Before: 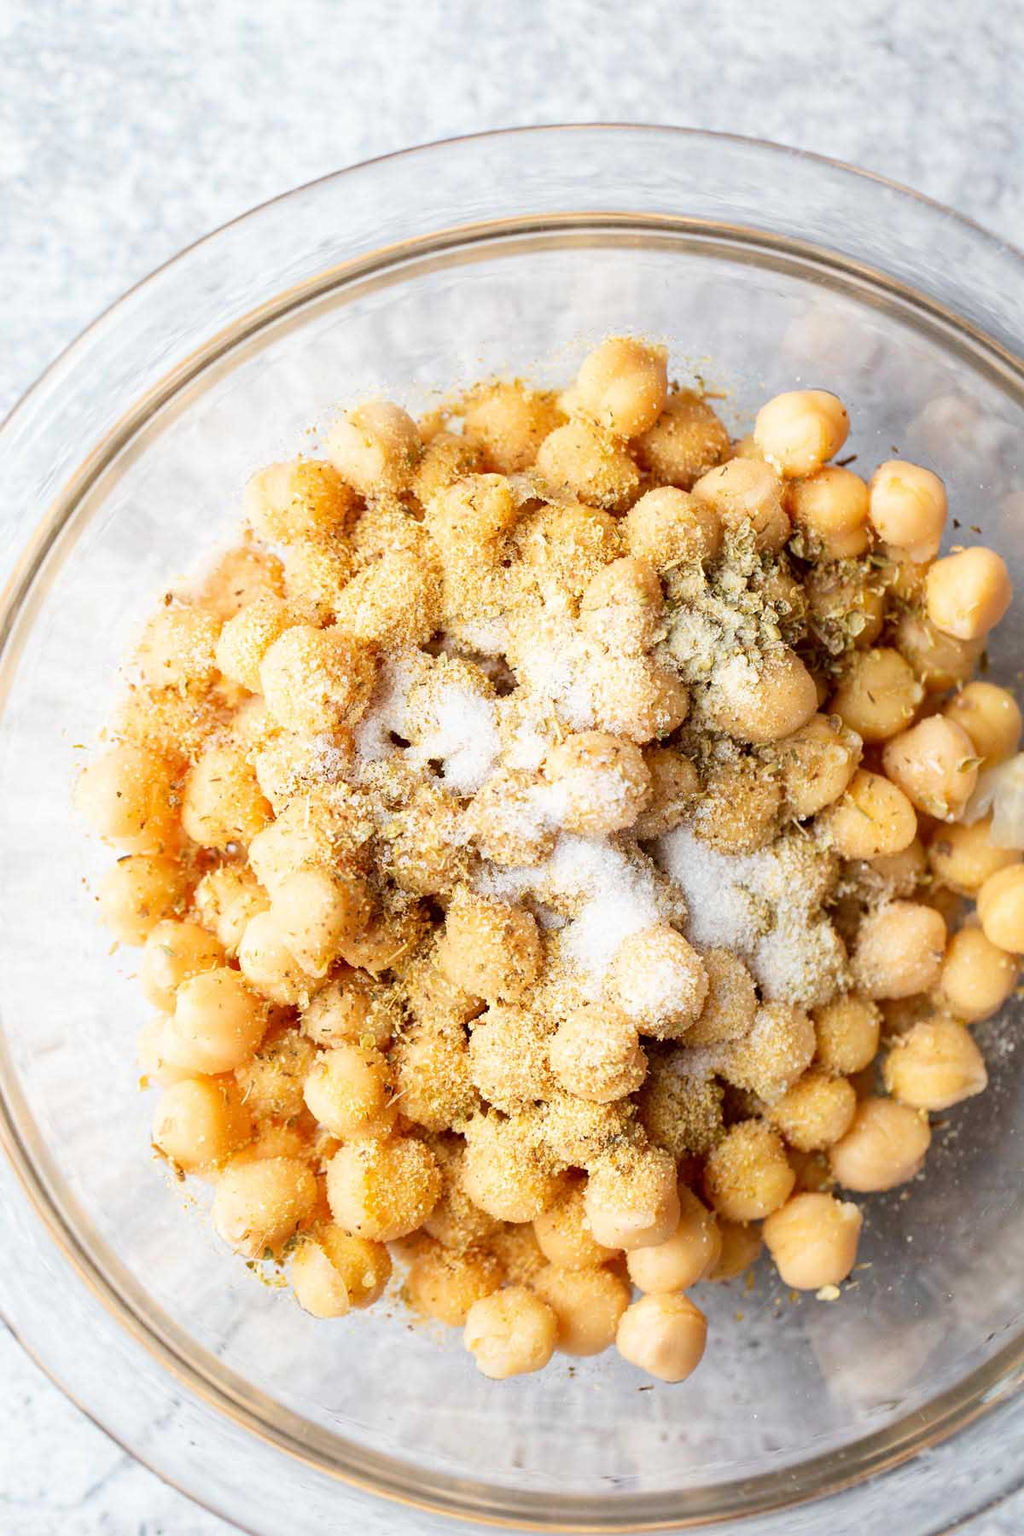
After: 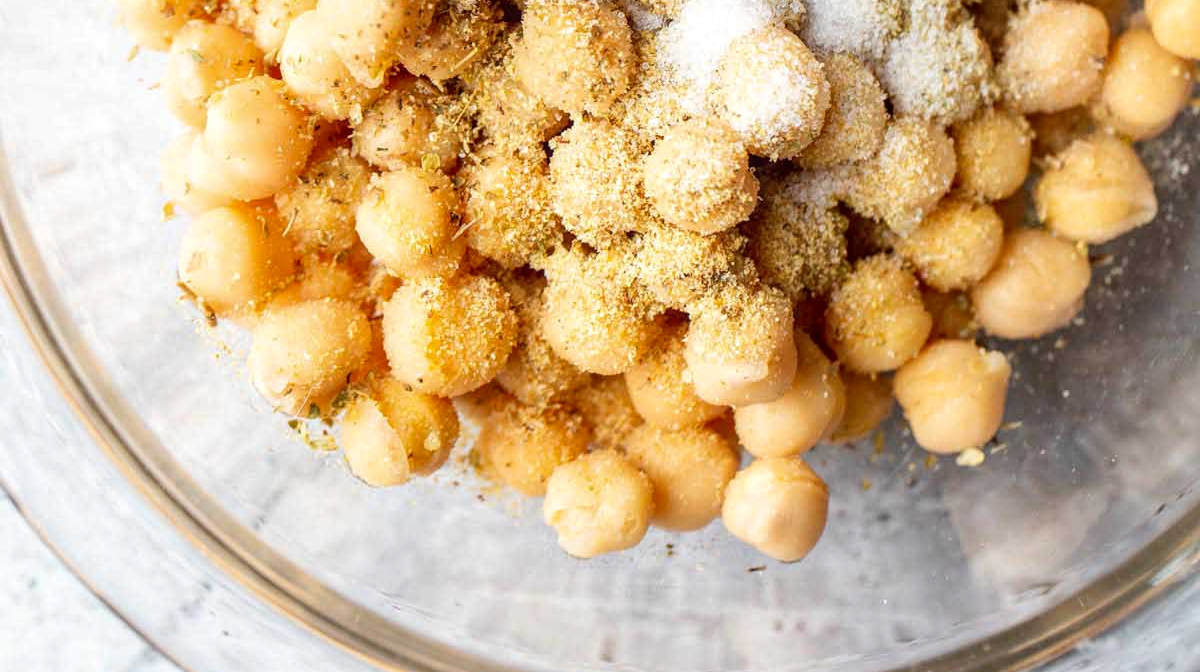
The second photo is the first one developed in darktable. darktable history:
local contrast: on, module defaults
crop and rotate: top 58.828%, bottom 3.818%
exposure: compensate highlight preservation false
